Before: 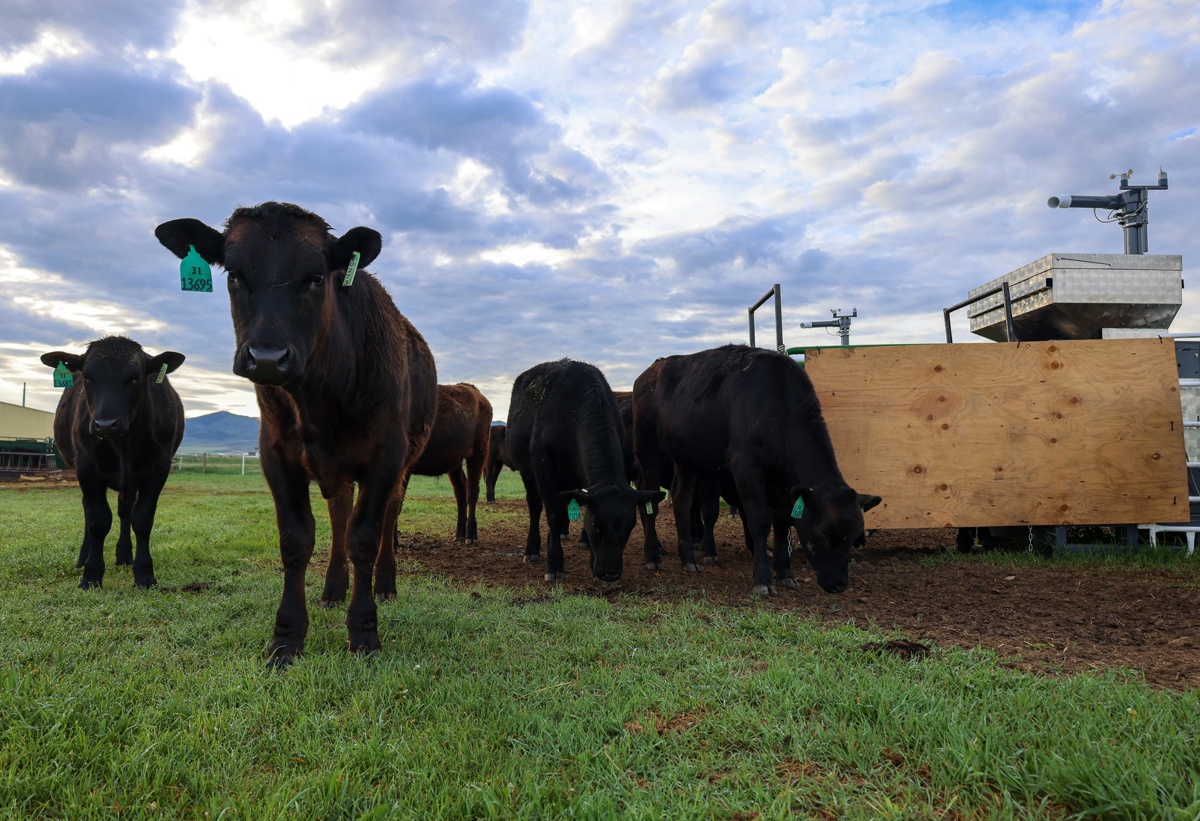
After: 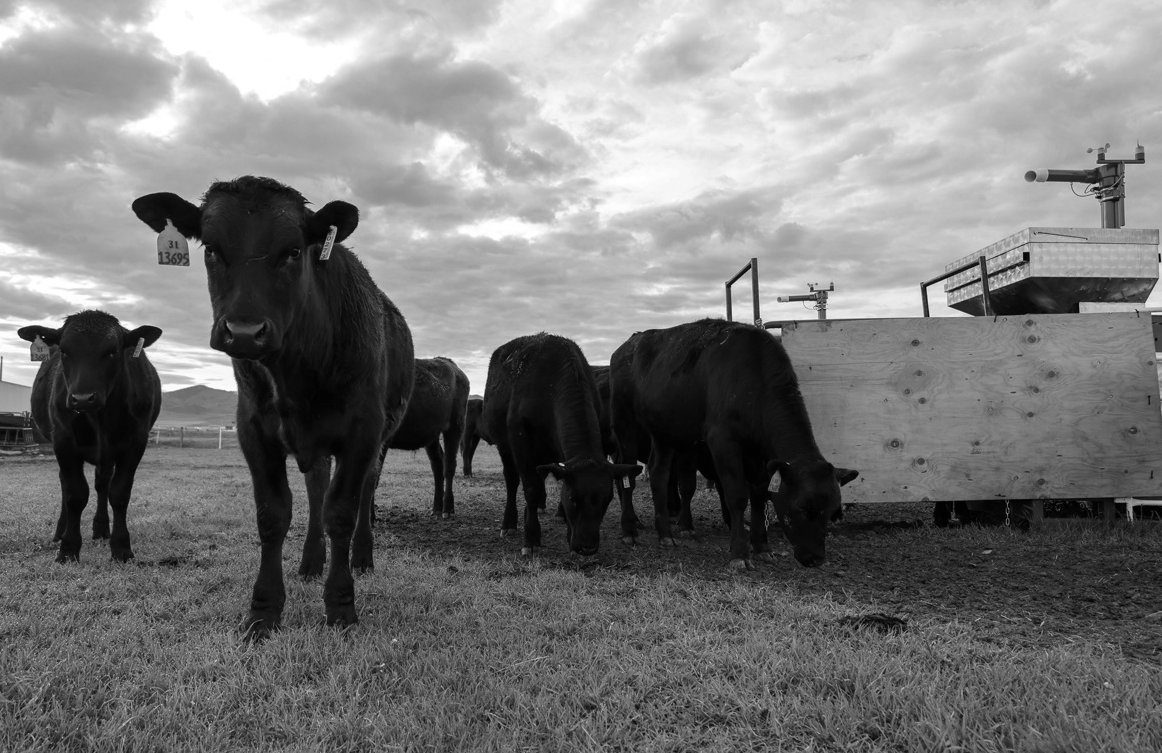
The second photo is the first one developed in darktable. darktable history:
crop: left 1.964%, top 3.251%, right 1.122%, bottom 4.933%
monochrome: on, module defaults
